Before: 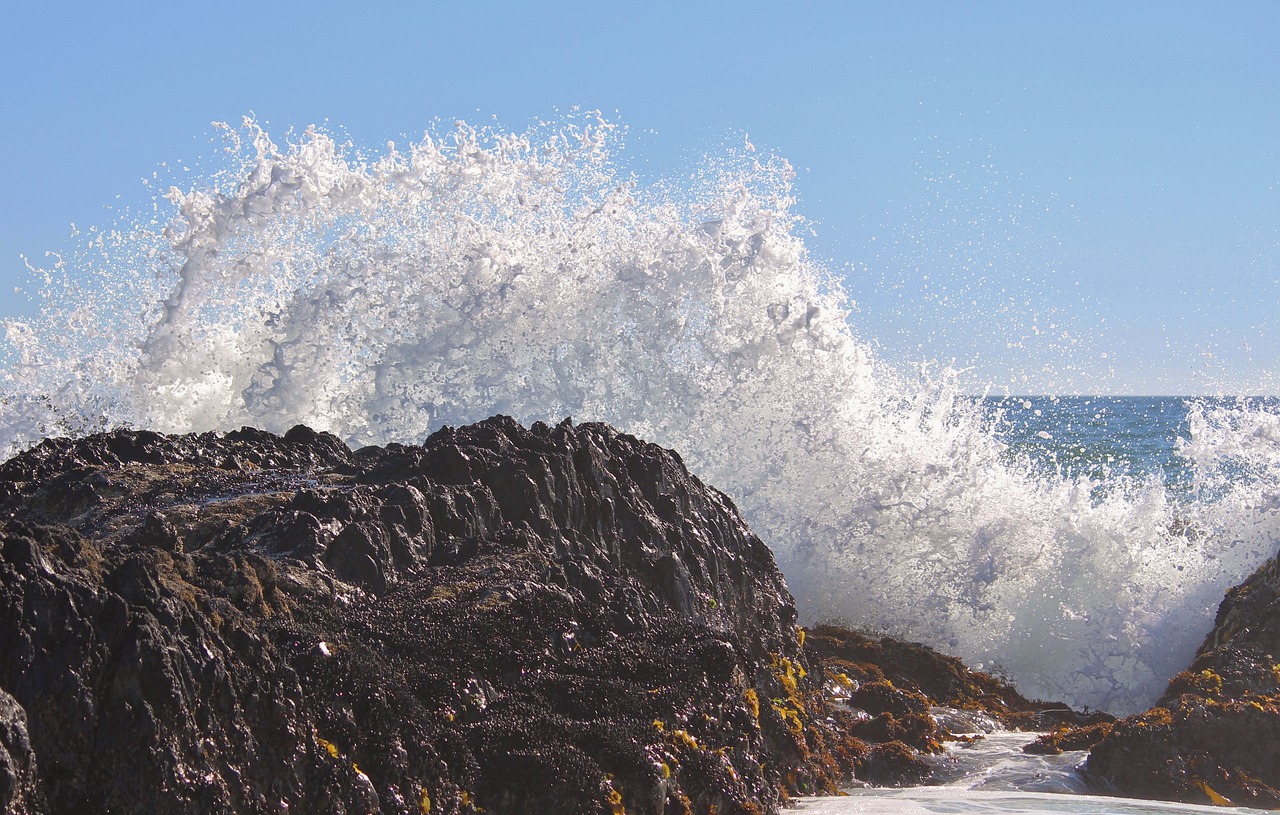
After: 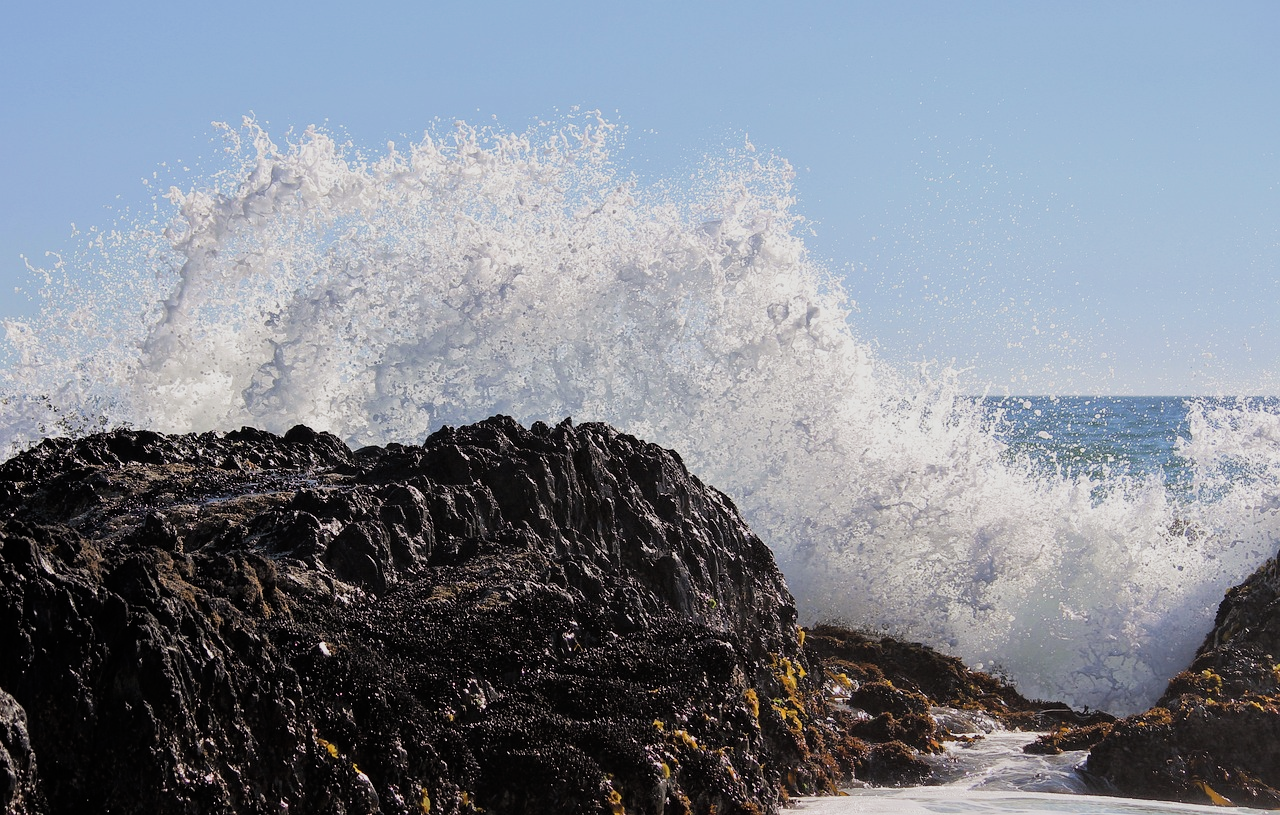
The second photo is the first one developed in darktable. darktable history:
filmic rgb: black relative exposure -5.07 EV, white relative exposure 3.99 EV, hardness 2.88, contrast 1.3, highlights saturation mix -30.09%
